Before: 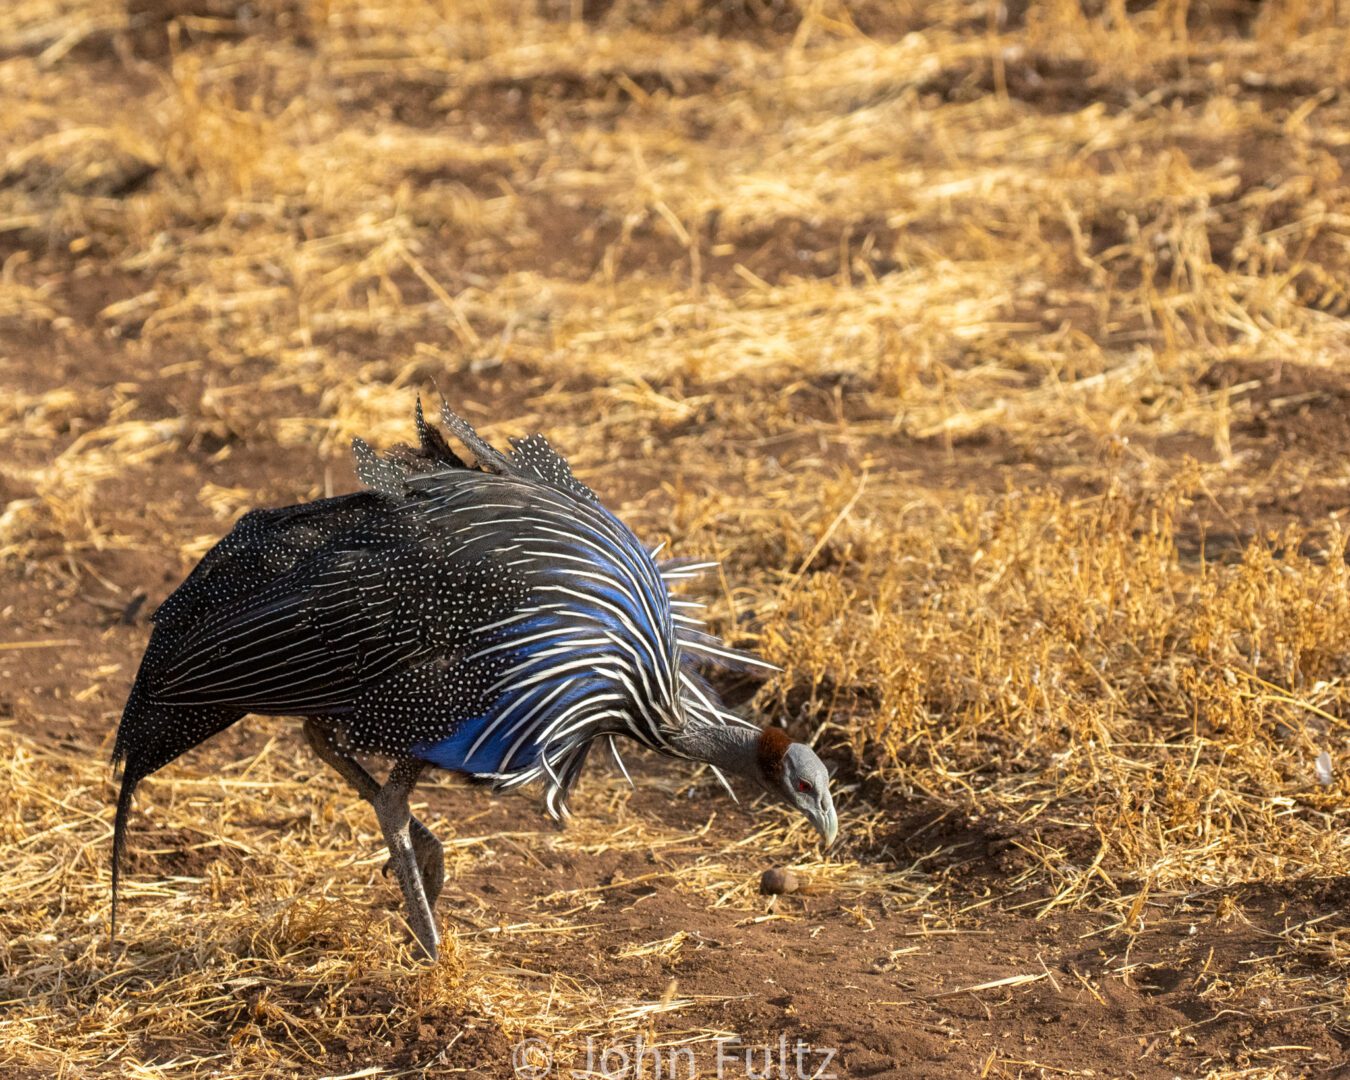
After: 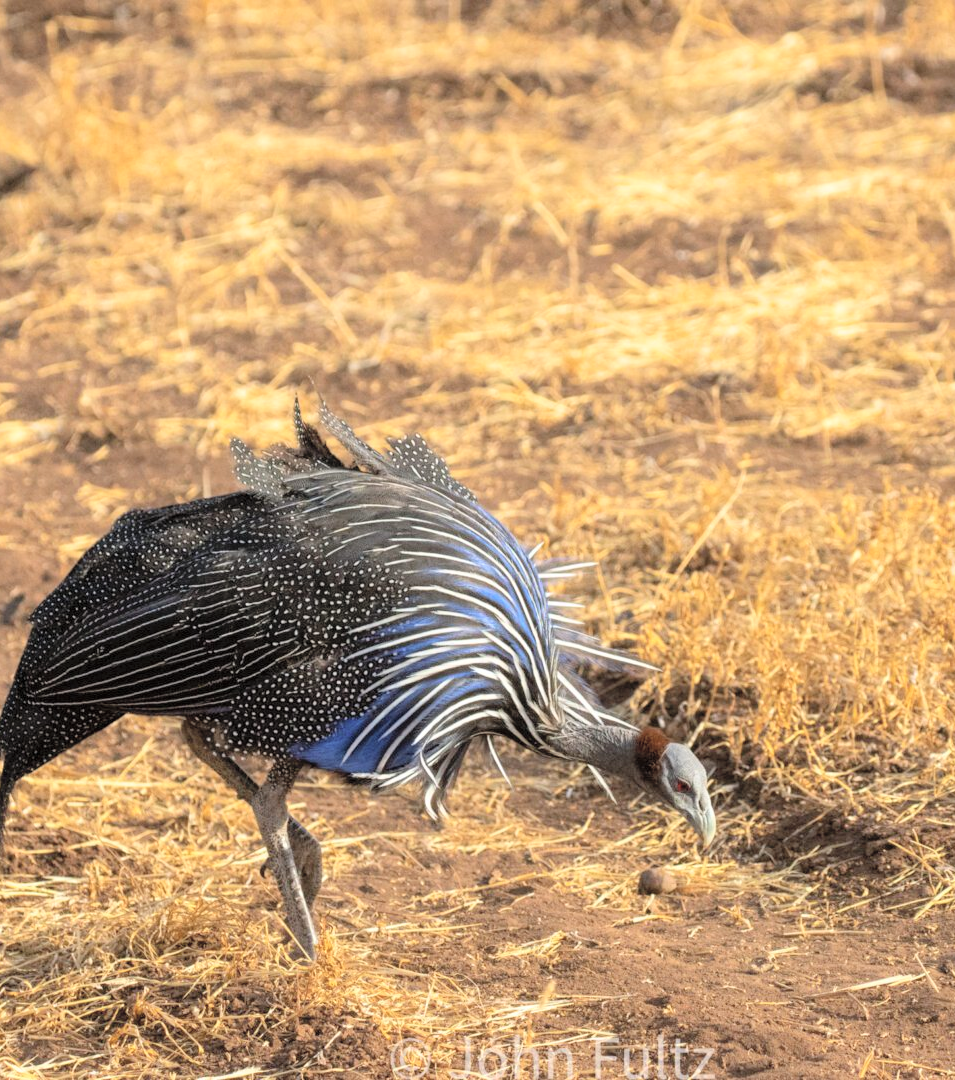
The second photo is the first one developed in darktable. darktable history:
global tonemap: drago (0.7, 100)
crop and rotate: left 9.061%, right 20.142%
